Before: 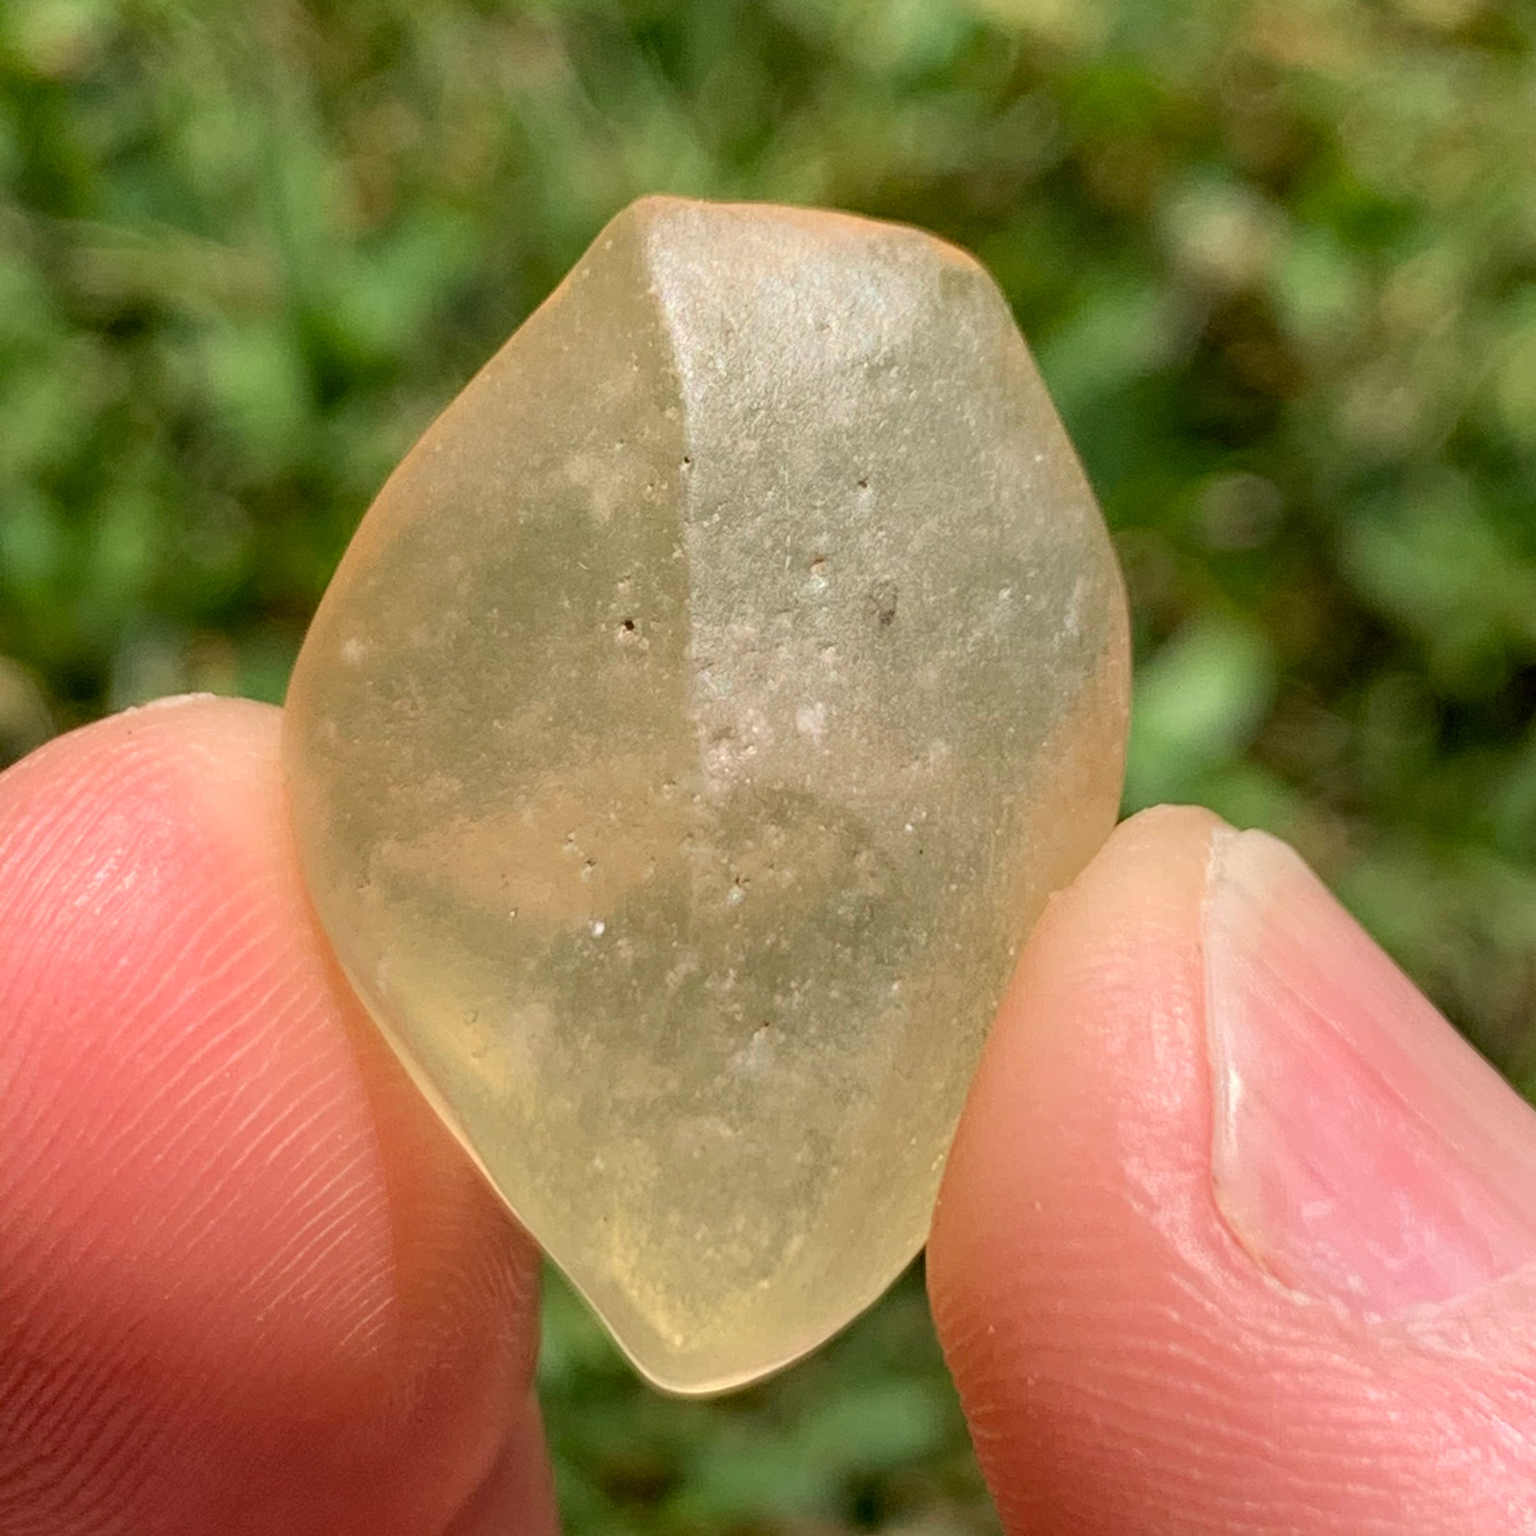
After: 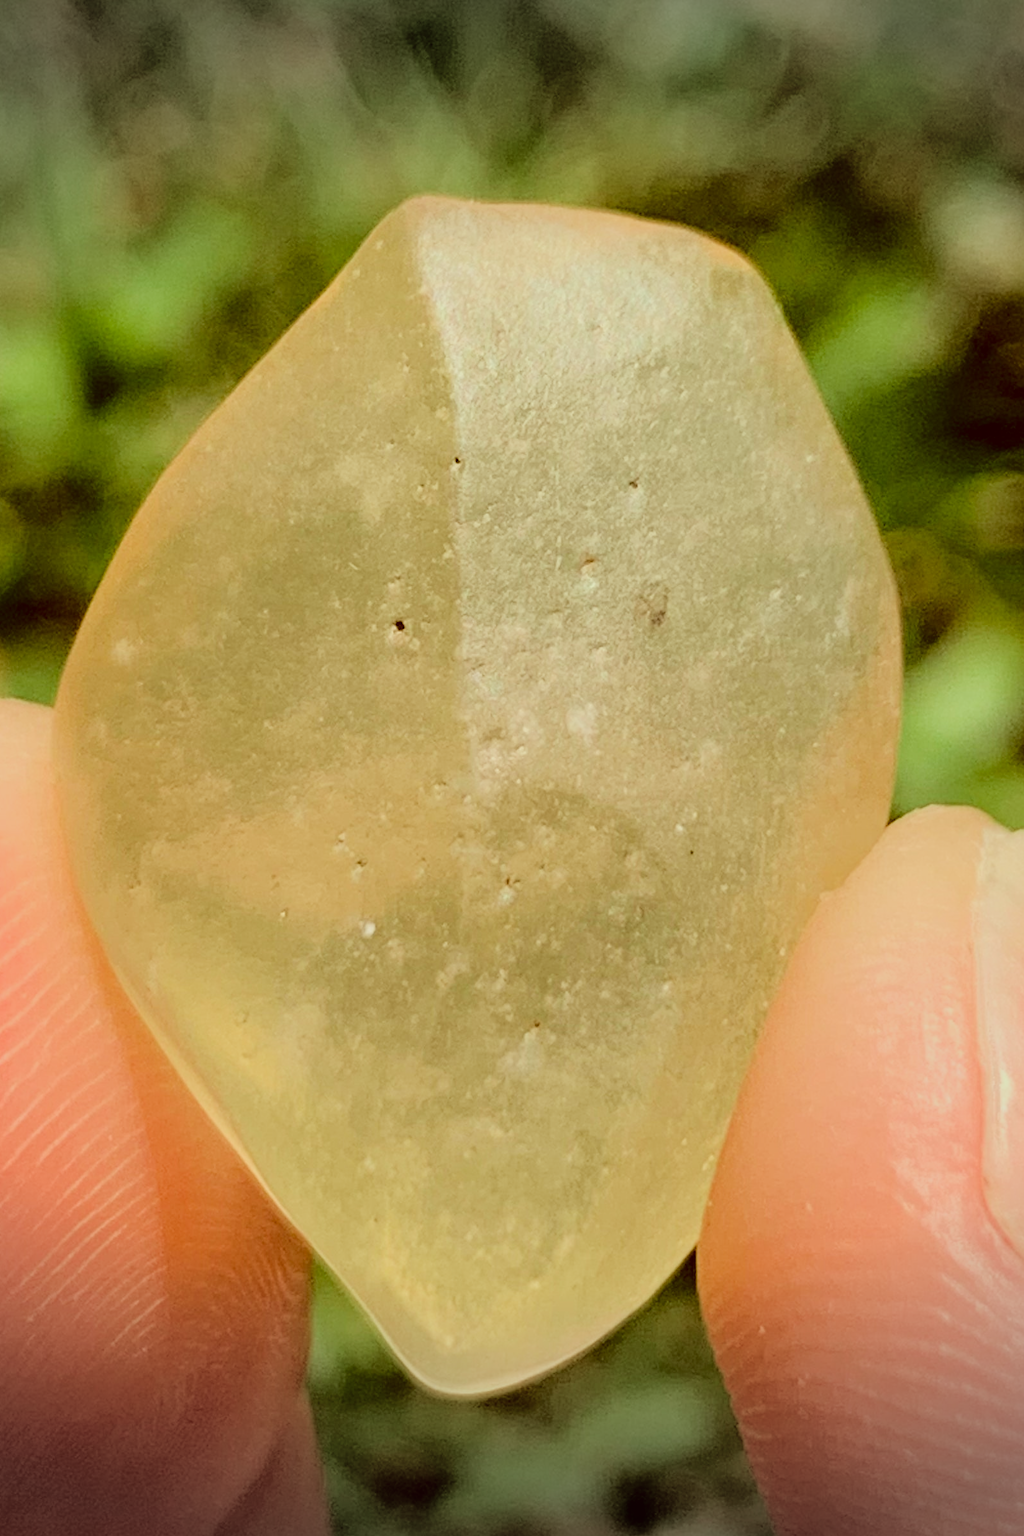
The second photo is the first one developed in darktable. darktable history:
tone curve: curves: ch0 [(0, 0) (0.003, 0.01) (0.011, 0.01) (0.025, 0.011) (0.044, 0.019) (0.069, 0.032) (0.1, 0.054) (0.136, 0.088) (0.177, 0.138) (0.224, 0.214) (0.277, 0.297) (0.335, 0.391) (0.399, 0.469) (0.468, 0.551) (0.543, 0.622) (0.623, 0.699) (0.709, 0.775) (0.801, 0.85) (0.898, 0.929) (1, 1)], color space Lab, independent channels, preserve colors none
color correction: highlights a* -5.98, highlights b* 9.34, shadows a* 10.11, shadows b* 23.15
vignetting: fall-off start 99.21%, width/height ratio 1.31, unbound false
crop and rotate: left 14.977%, right 18.337%
sharpen: radius 1.526, amount 0.363, threshold 1.462
filmic rgb: black relative exposure -7.65 EV, white relative exposure 4.56 EV, hardness 3.61
